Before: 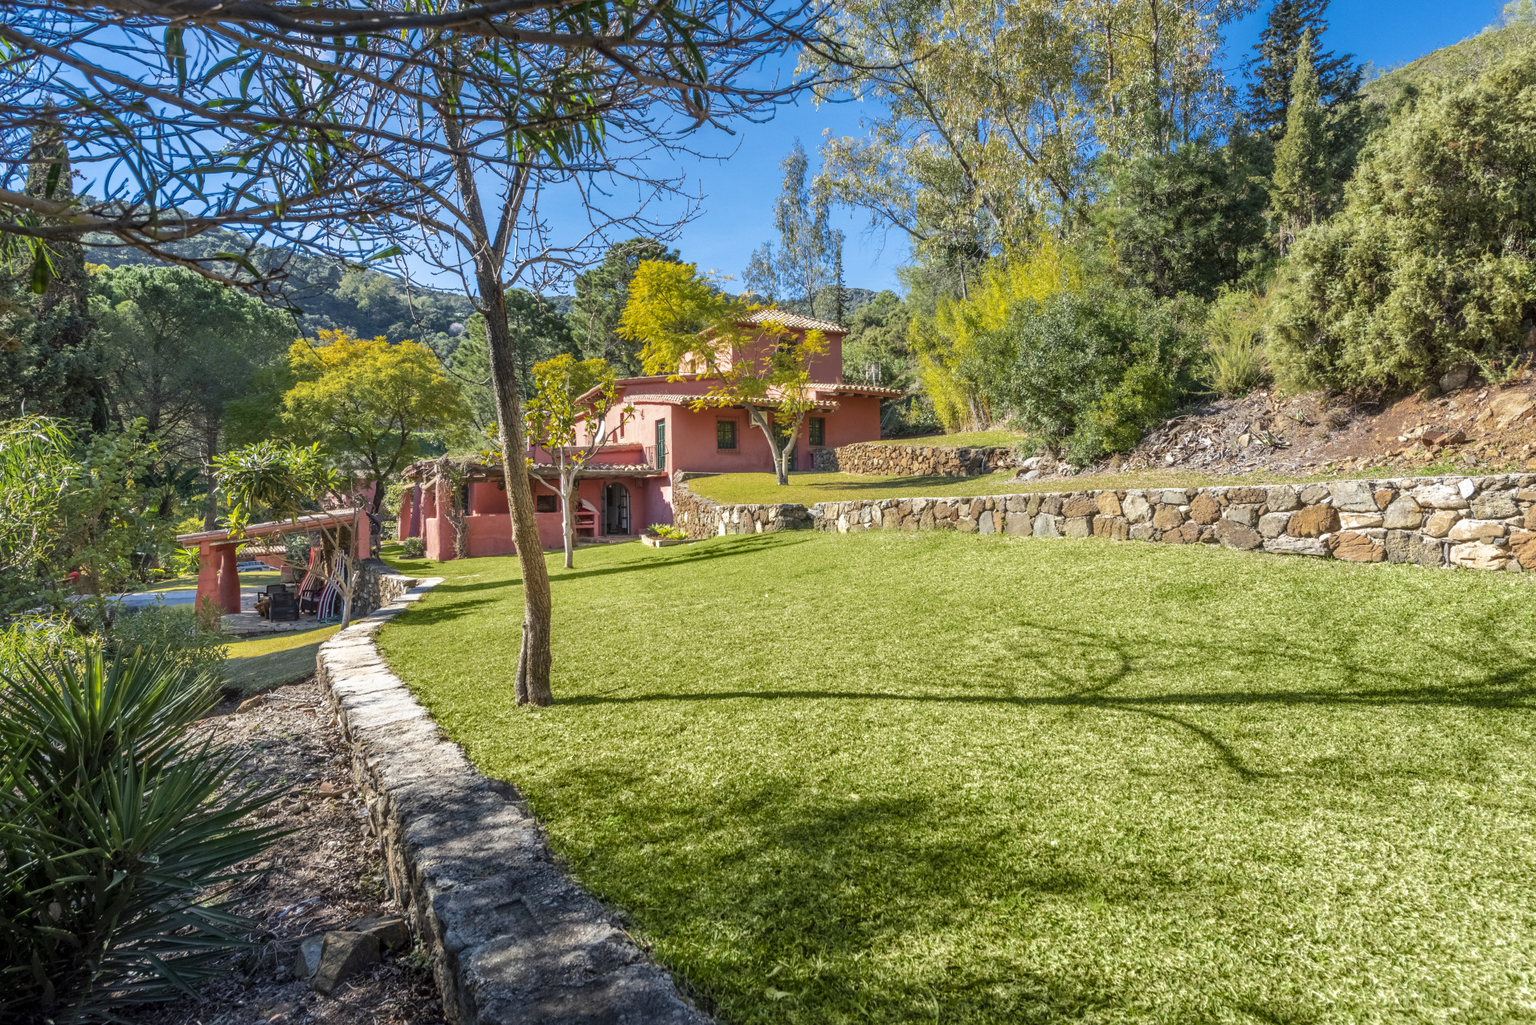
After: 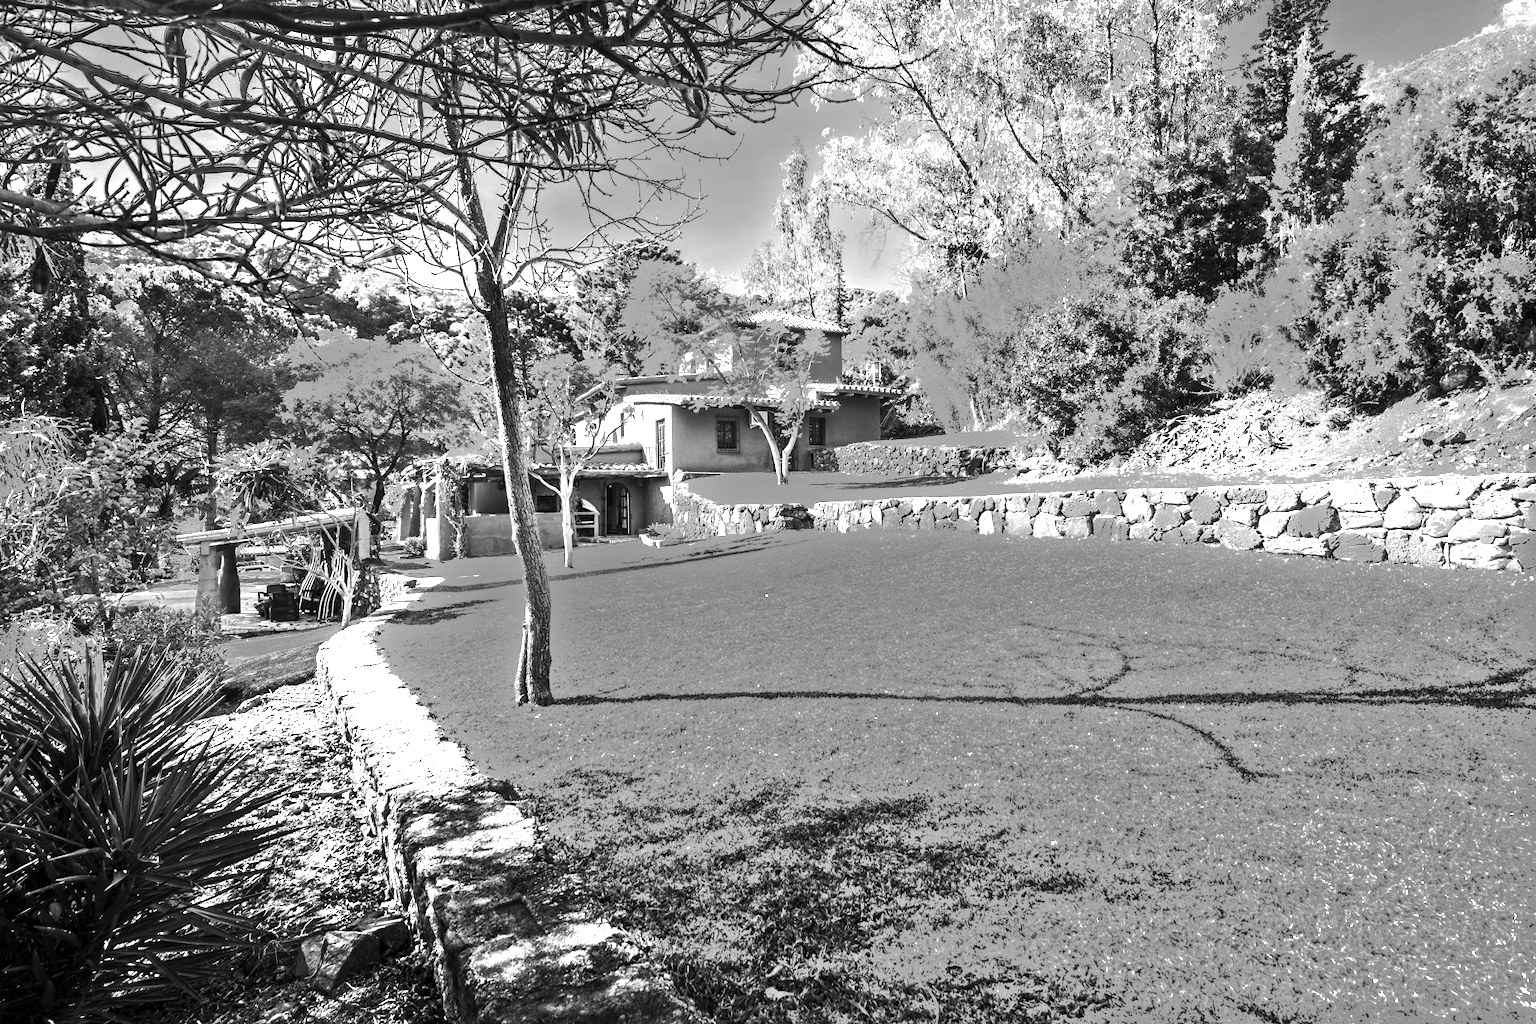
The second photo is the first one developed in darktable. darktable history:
tone equalizer: on, module defaults
levels: levels [0, 0.492, 0.984]
contrast brightness saturation: contrast 0.26, brightness 0.02, saturation 0.87
monochrome: on, module defaults
color balance rgb: linear chroma grading › global chroma 20%, perceptual saturation grading › global saturation 65%, perceptual saturation grading › highlights 60%, perceptual saturation grading › mid-tones 50%, perceptual saturation grading › shadows 50%, perceptual brilliance grading › global brilliance 30%, perceptual brilliance grading › highlights 50%, perceptual brilliance grading › mid-tones 50%, perceptual brilliance grading › shadows -22%, global vibrance 20%
